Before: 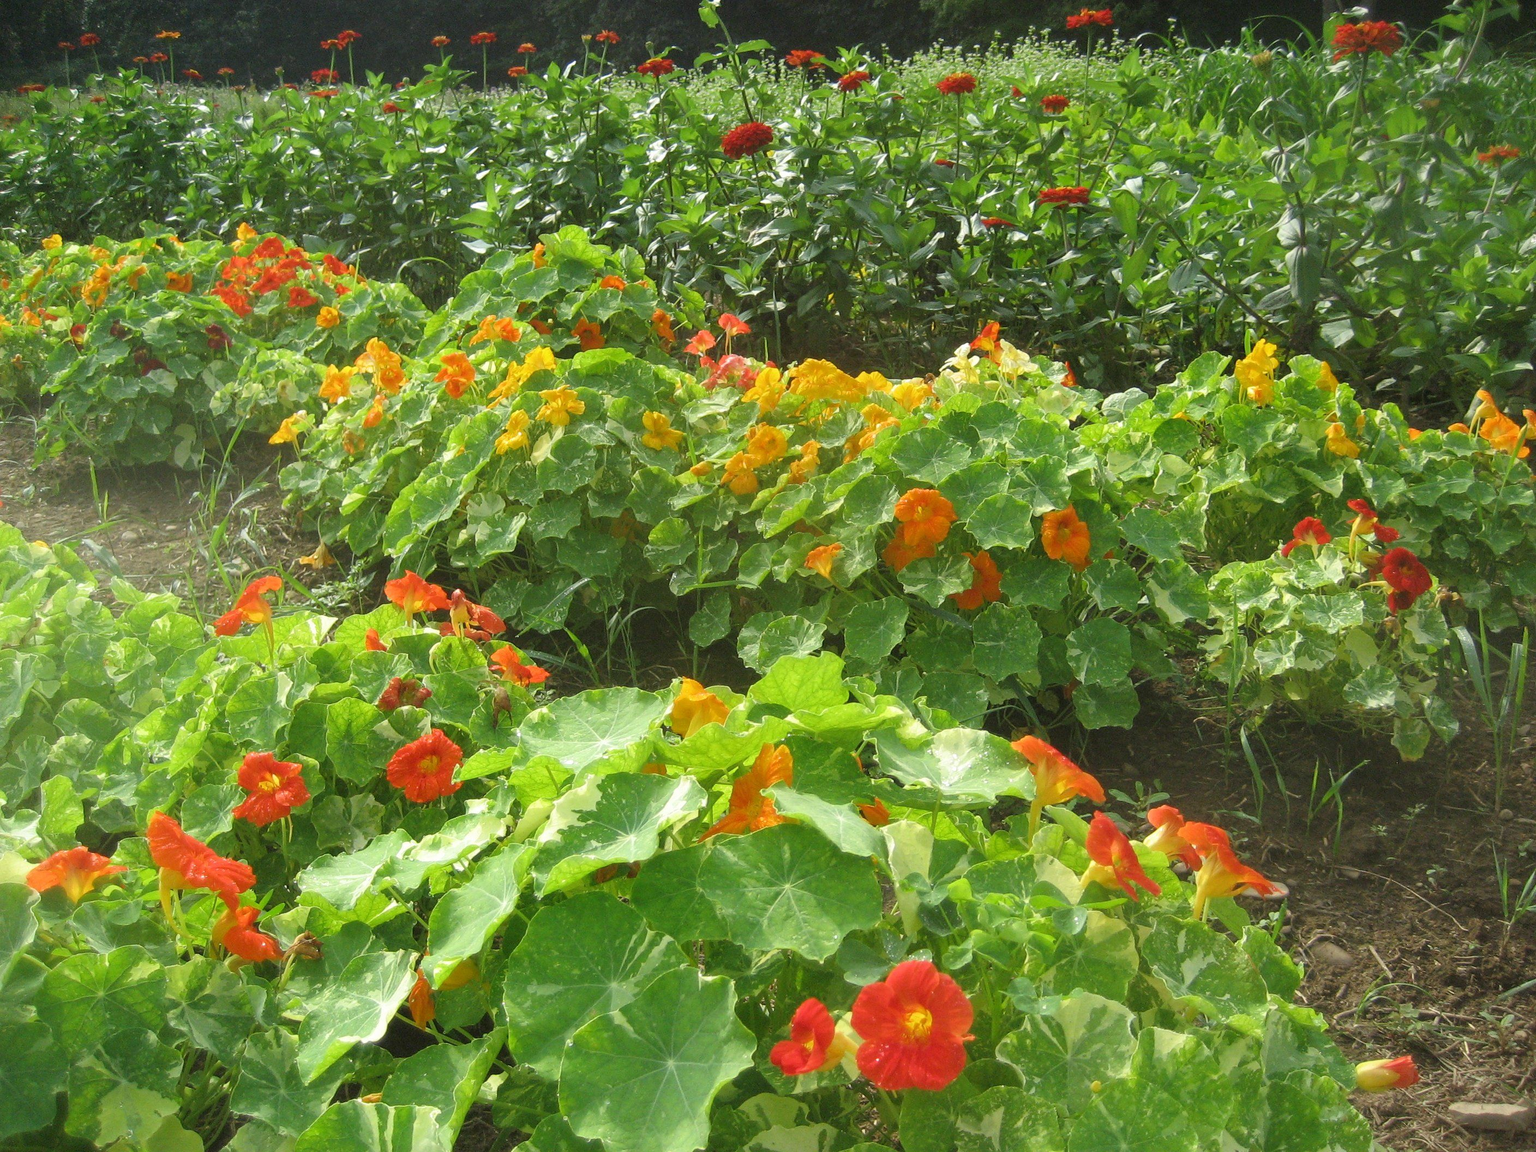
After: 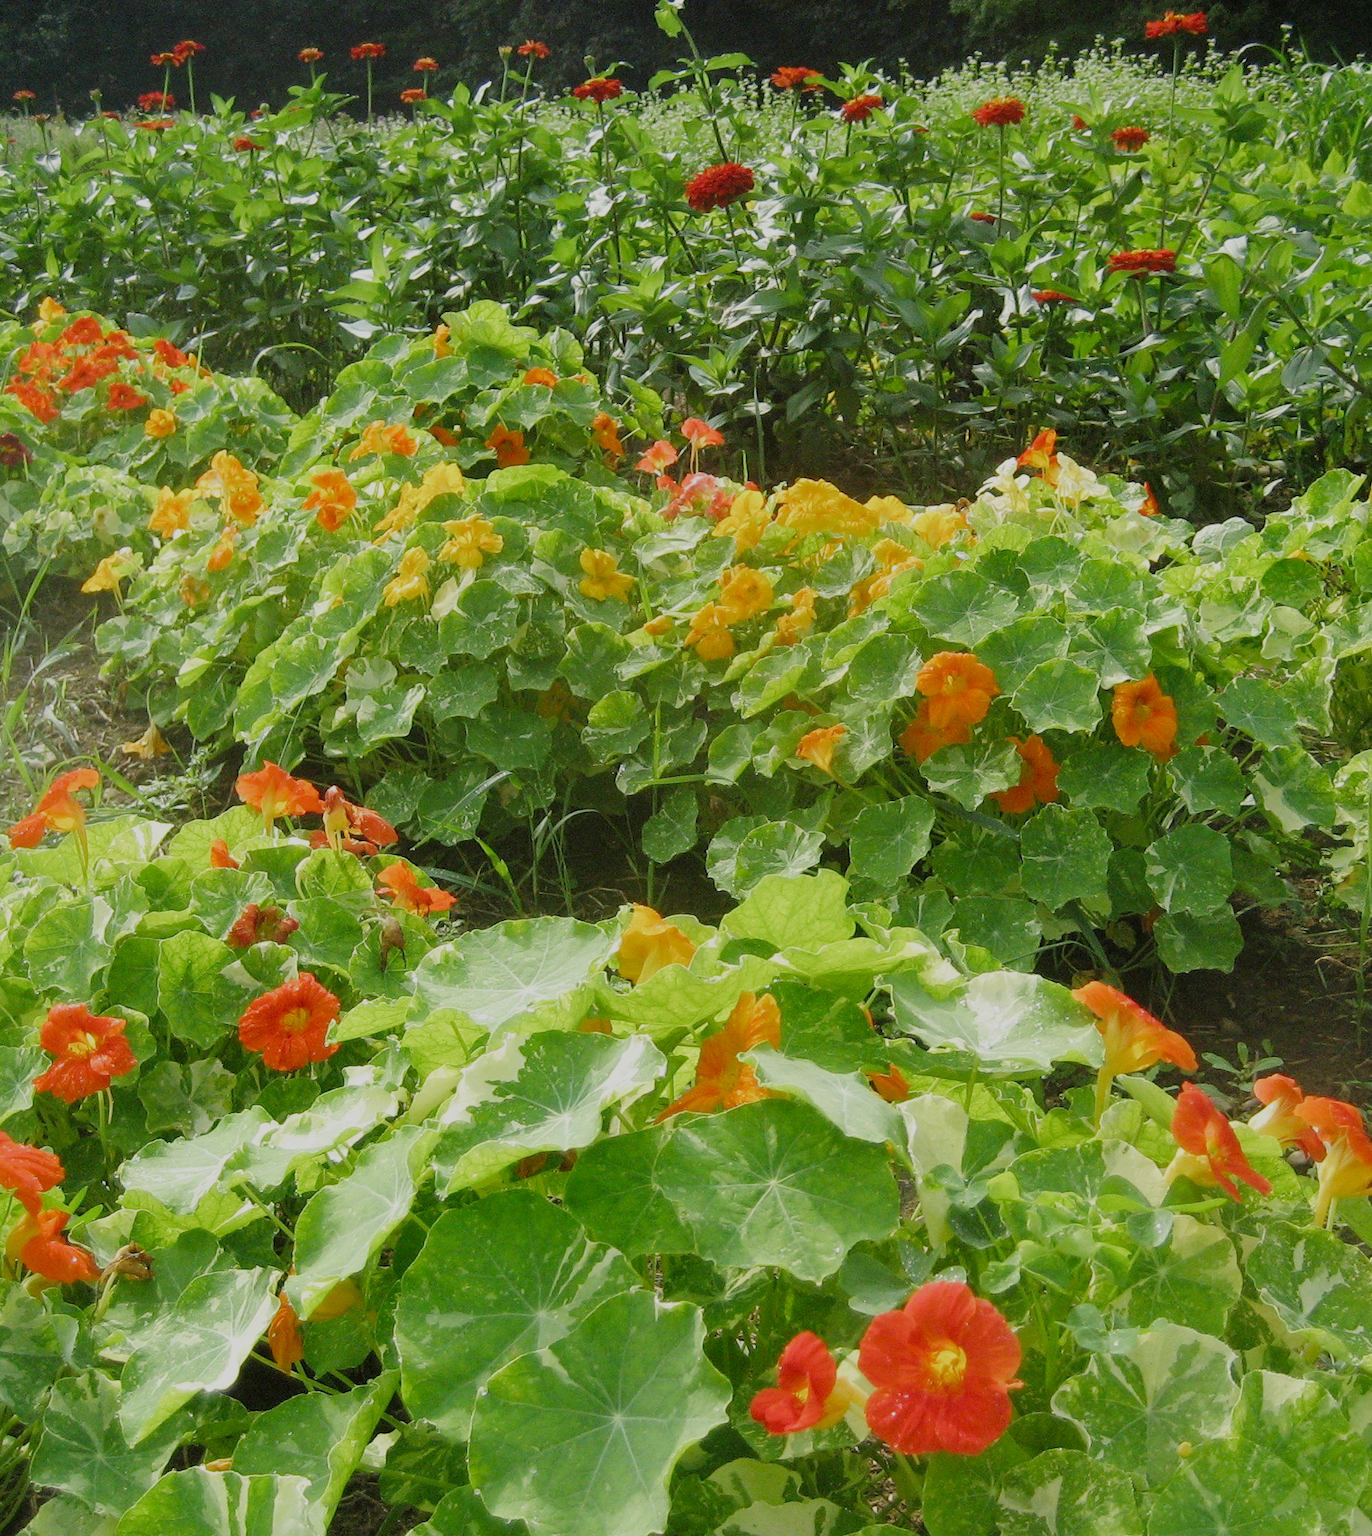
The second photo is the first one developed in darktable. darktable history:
crop and rotate: left 13.542%, right 19.484%
filmic rgb: black relative exposure -8.45 EV, white relative exposure 4.69 EV, threshold 3.05 EV, hardness 3.8, add noise in highlights 0, preserve chrominance no, color science v3 (2019), use custom middle-gray values true, contrast in highlights soft, enable highlight reconstruction true
